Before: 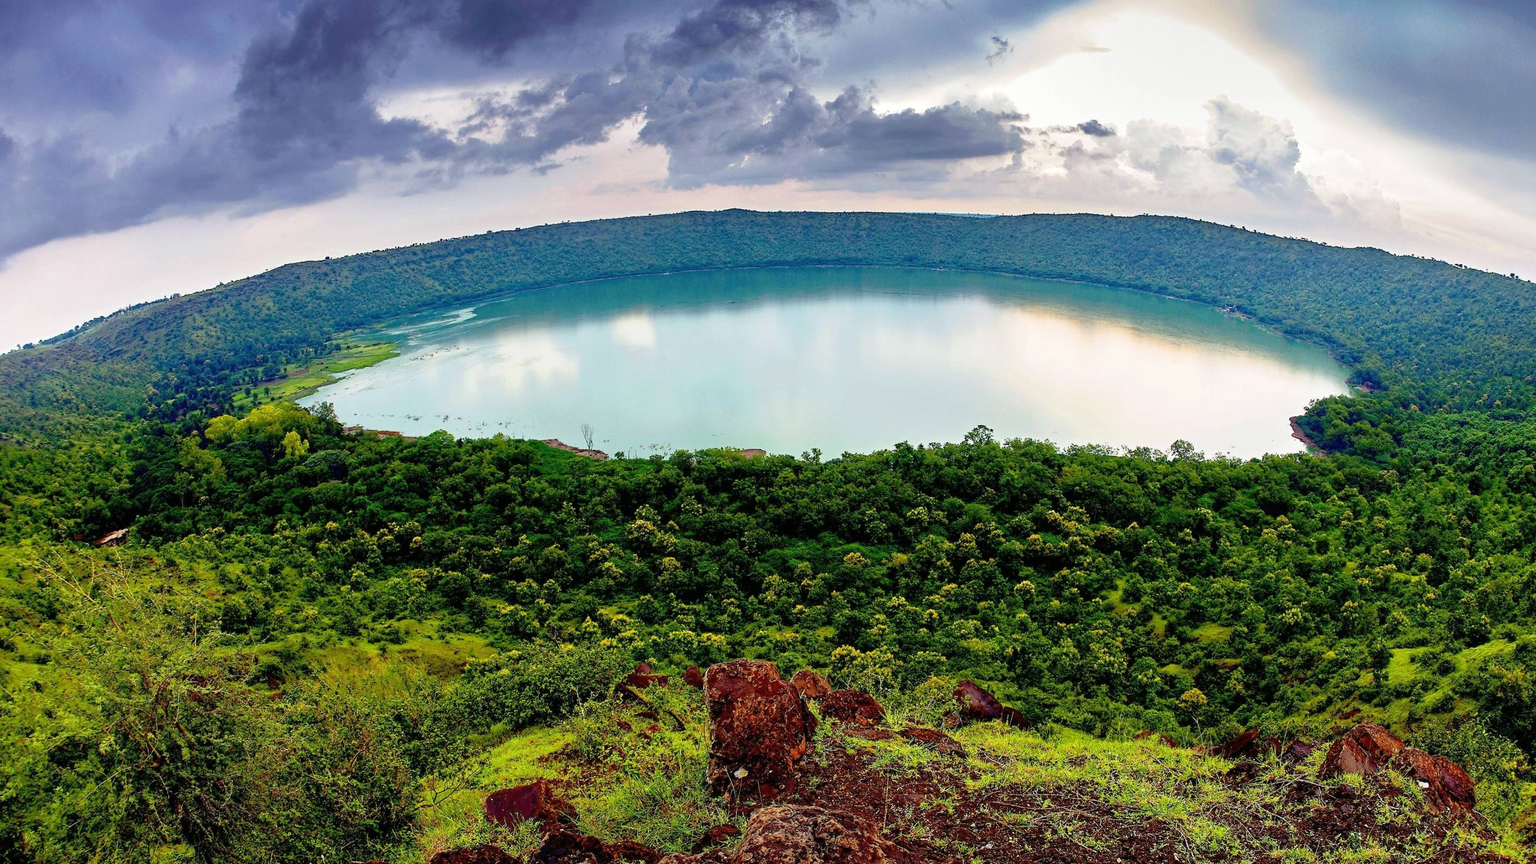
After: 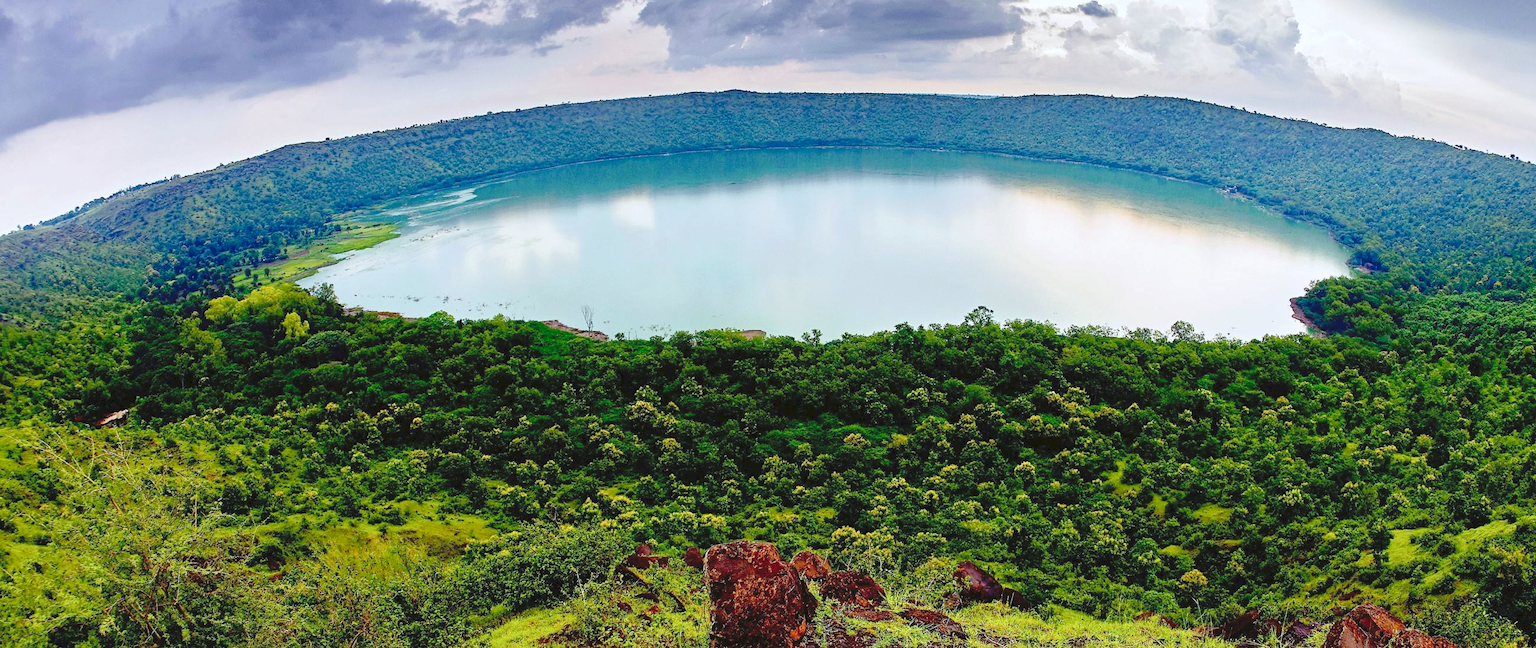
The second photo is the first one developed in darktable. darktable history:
tone equalizer: on, module defaults
white balance: red 0.967, blue 1.049
crop: top 13.819%, bottom 11.169%
tone curve: curves: ch0 [(0, 0) (0.003, 0.068) (0.011, 0.079) (0.025, 0.092) (0.044, 0.107) (0.069, 0.121) (0.1, 0.134) (0.136, 0.16) (0.177, 0.198) (0.224, 0.242) (0.277, 0.312) (0.335, 0.384) (0.399, 0.461) (0.468, 0.539) (0.543, 0.622) (0.623, 0.691) (0.709, 0.763) (0.801, 0.833) (0.898, 0.909) (1, 1)], preserve colors none
